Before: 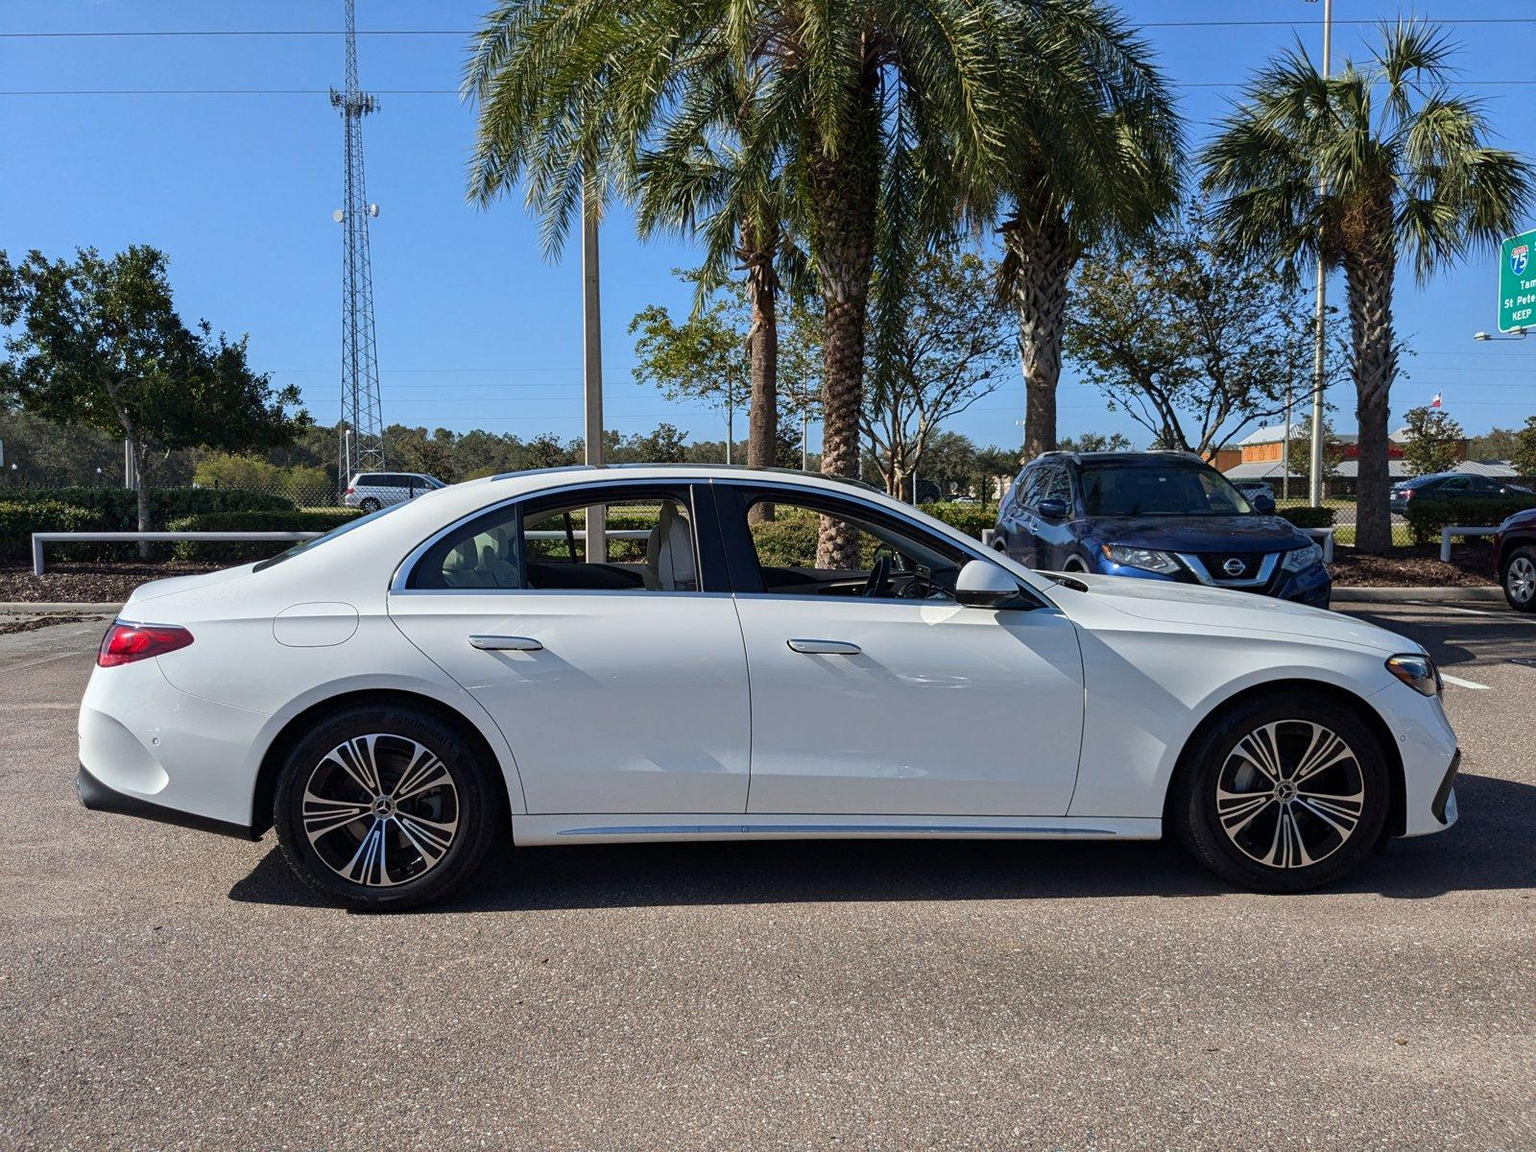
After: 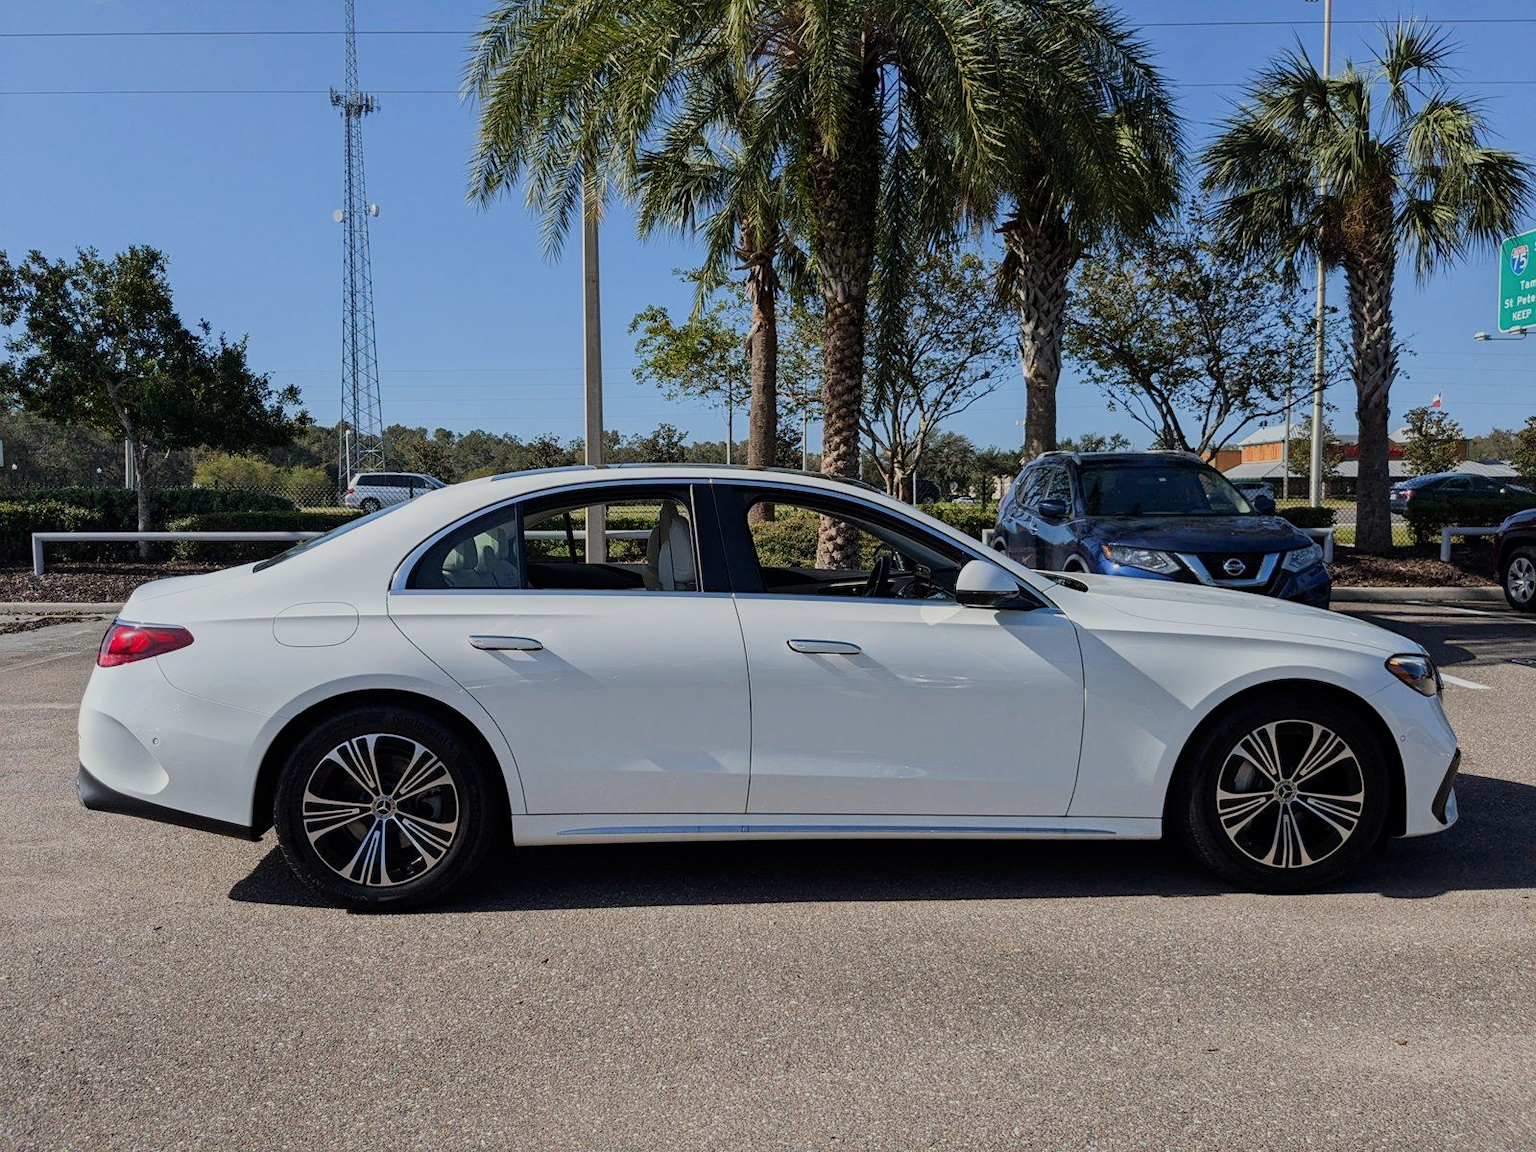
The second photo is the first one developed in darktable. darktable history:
filmic rgb: black relative exposure -16 EV, white relative exposure 4.95 EV, threshold 2.99 EV, hardness 6.22, enable highlight reconstruction true
